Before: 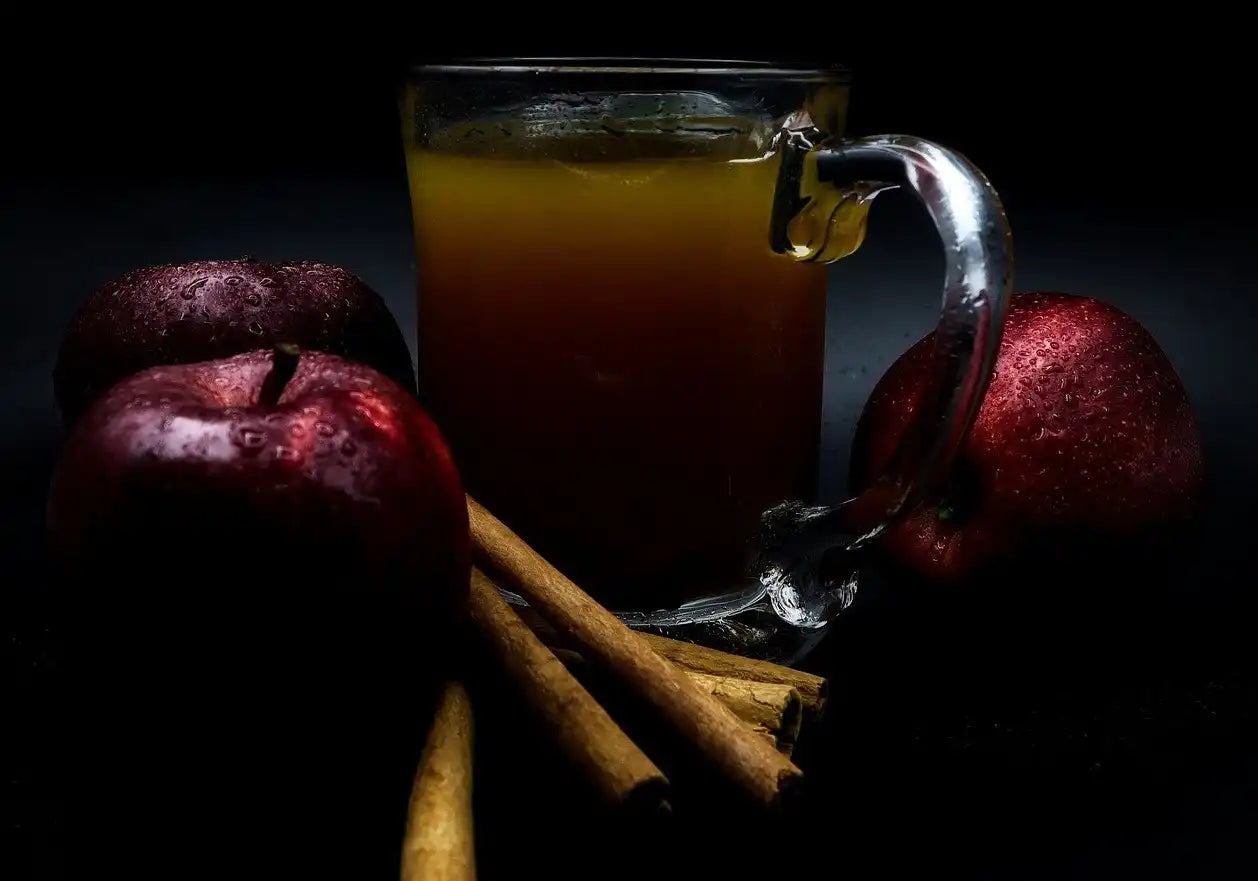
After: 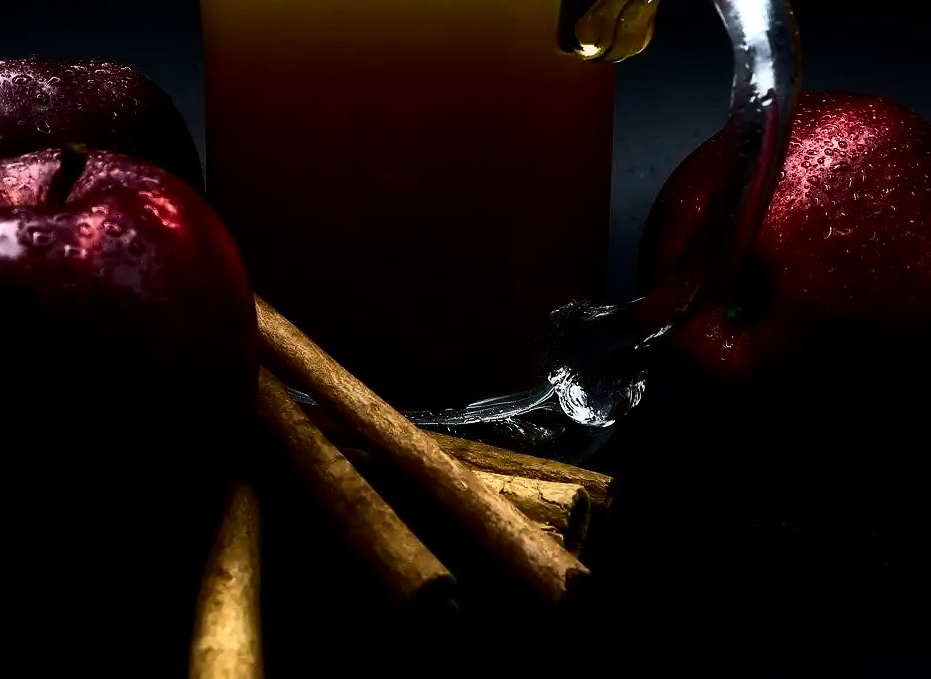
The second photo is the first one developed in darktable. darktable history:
tone equalizer: -8 EV -0.417 EV, -7 EV -0.389 EV, -6 EV -0.333 EV, -5 EV -0.222 EV, -3 EV 0.222 EV, -2 EV 0.333 EV, -1 EV 0.389 EV, +0 EV 0.417 EV, edges refinement/feathering 500, mask exposure compensation -1.57 EV, preserve details no
contrast brightness saturation: contrast 0.28
crop: left 16.871%, top 22.857%, right 9.116%
